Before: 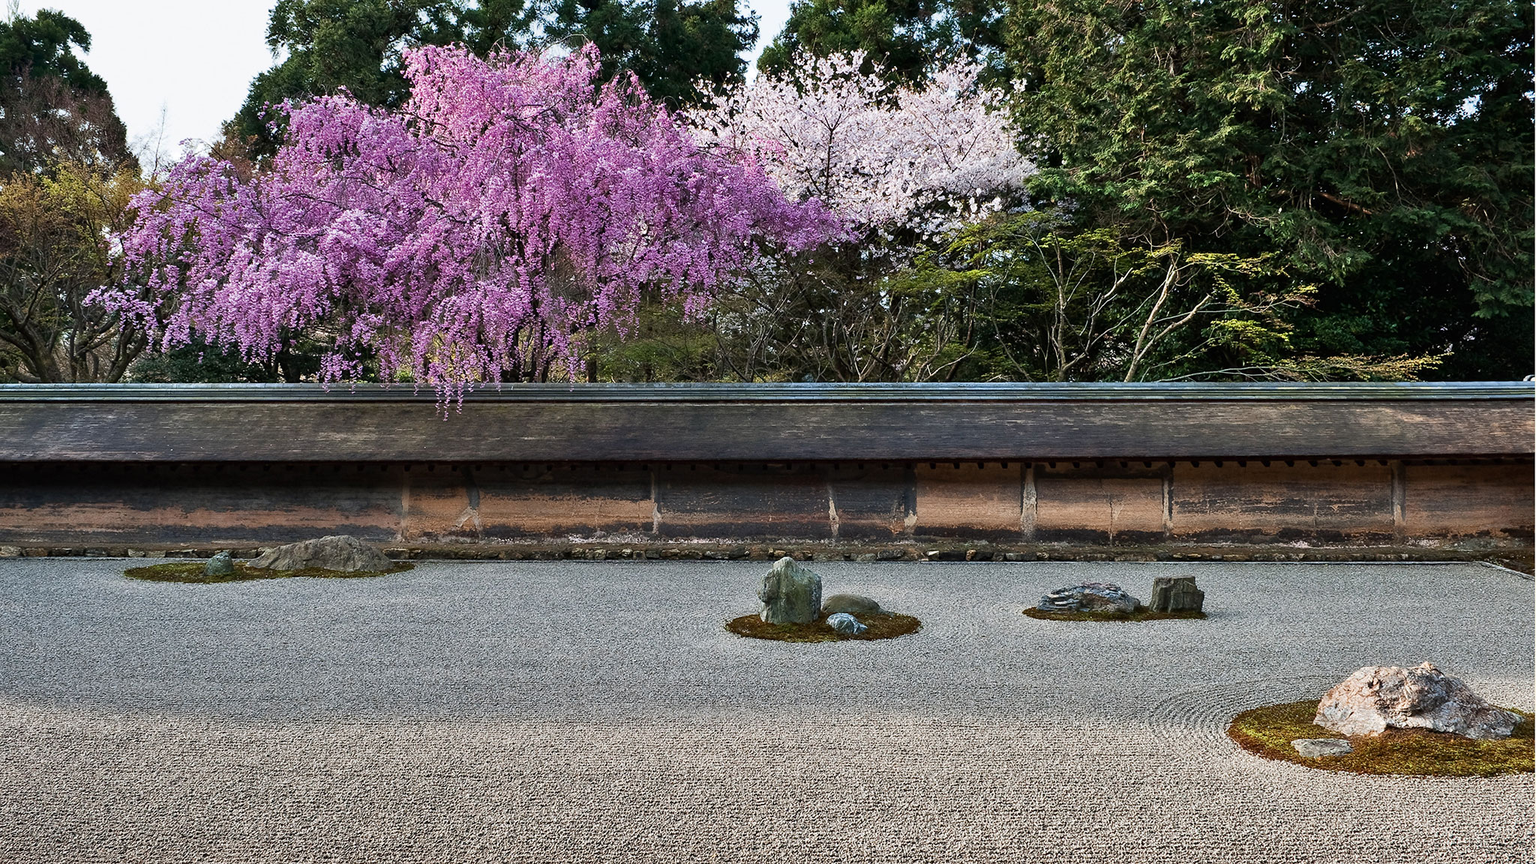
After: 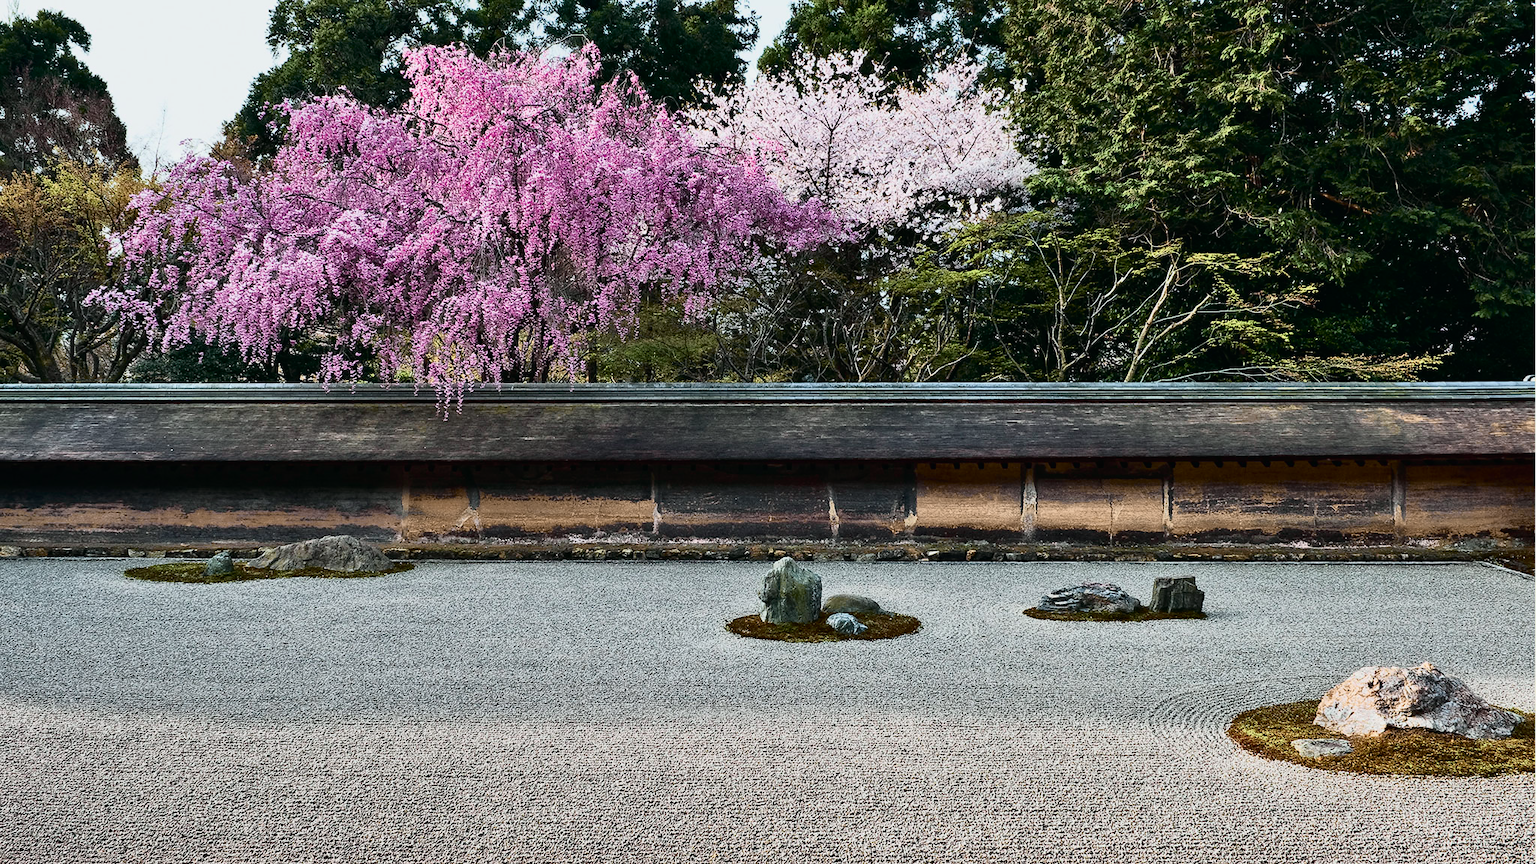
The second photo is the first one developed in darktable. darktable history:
tone curve: curves: ch0 [(0, 0.008) (0.081, 0.044) (0.177, 0.123) (0.283, 0.253) (0.416, 0.449) (0.495, 0.524) (0.661, 0.756) (0.796, 0.859) (1, 0.951)]; ch1 [(0, 0) (0.161, 0.092) (0.35, 0.33) (0.392, 0.392) (0.427, 0.426) (0.479, 0.472) (0.505, 0.5) (0.521, 0.524) (0.567, 0.556) (0.583, 0.588) (0.625, 0.627) (0.678, 0.733) (1, 1)]; ch2 [(0, 0) (0.346, 0.362) (0.404, 0.427) (0.502, 0.499) (0.531, 0.523) (0.544, 0.561) (0.58, 0.59) (0.629, 0.642) (0.717, 0.678) (1, 1)], color space Lab, independent channels, preserve colors none
